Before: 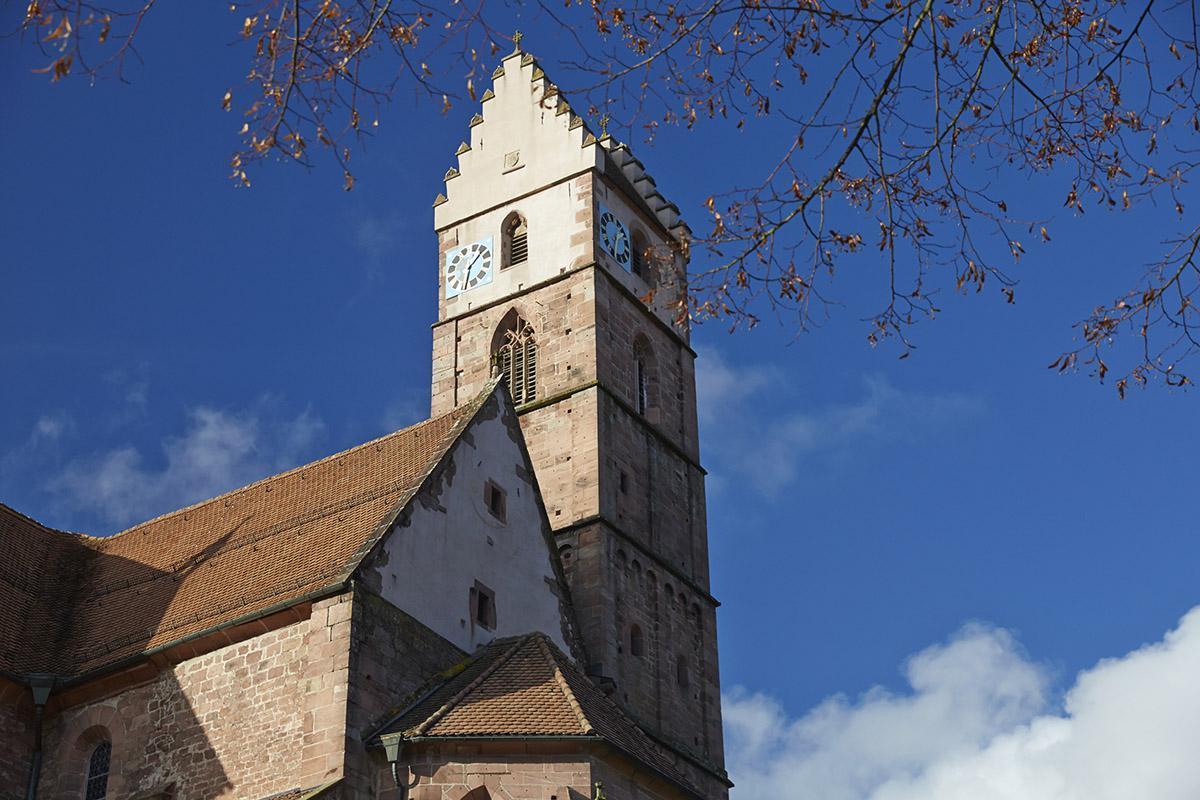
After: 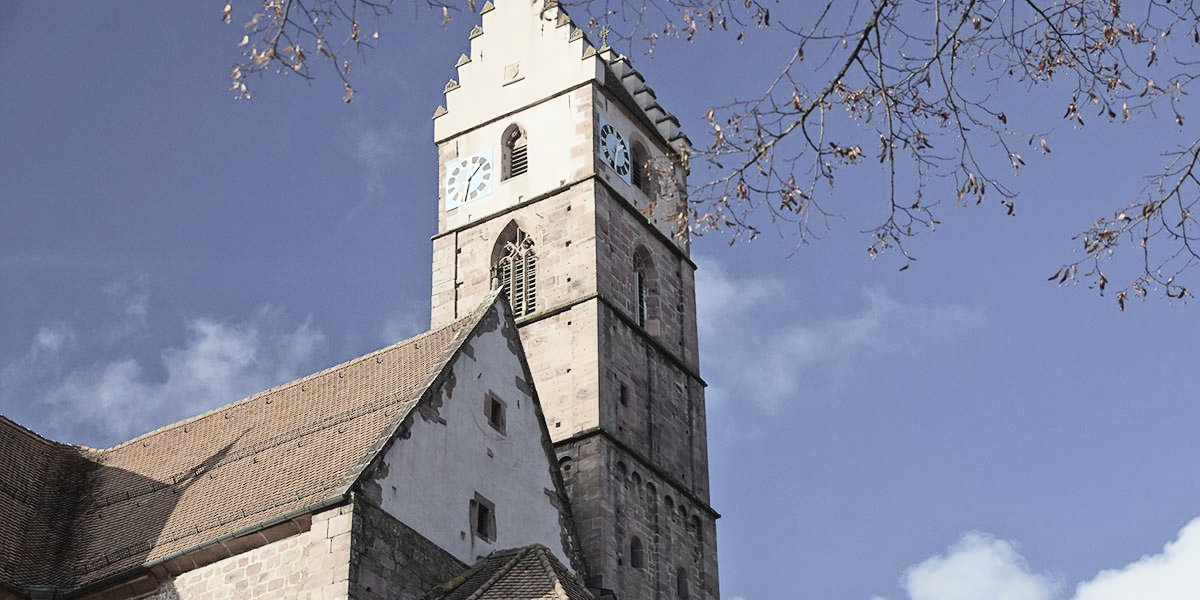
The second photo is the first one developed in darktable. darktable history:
shadows and highlights: shadows 20.16, highlights -20.25, highlights color adjustment 39.91%, soften with gaussian
tone curve: curves: ch0 [(0, 0) (0.003, 0.016) (0.011, 0.019) (0.025, 0.023) (0.044, 0.029) (0.069, 0.042) (0.1, 0.068) (0.136, 0.101) (0.177, 0.143) (0.224, 0.21) (0.277, 0.289) (0.335, 0.379) (0.399, 0.476) (0.468, 0.569) (0.543, 0.654) (0.623, 0.75) (0.709, 0.822) (0.801, 0.893) (0.898, 0.946) (1, 1)], color space Lab, independent channels, preserve colors none
crop: top 11.011%, bottom 13.965%
color zones: curves: ch0 [(0, 0.6) (0.129, 0.508) (0.193, 0.483) (0.429, 0.5) (0.571, 0.5) (0.714, 0.5) (0.857, 0.5) (1, 0.6)]; ch1 [(0, 0.481) (0.112, 0.245) (0.213, 0.223) (0.429, 0.233) (0.571, 0.231) (0.683, 0.242) (0.857, 0.296) (1, 0.481)]
contrast brightness saturation: brightness 0.153
color balance rgb: perceptual saturation grading › global saturation 25.35%
